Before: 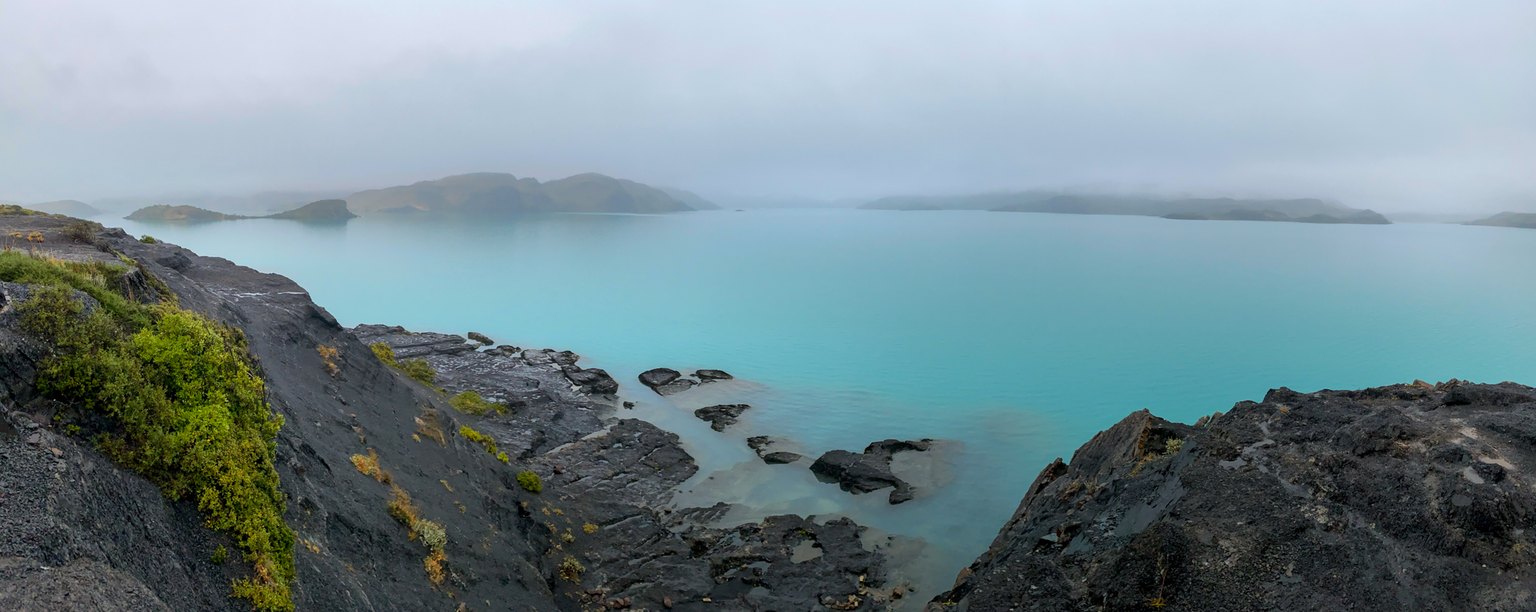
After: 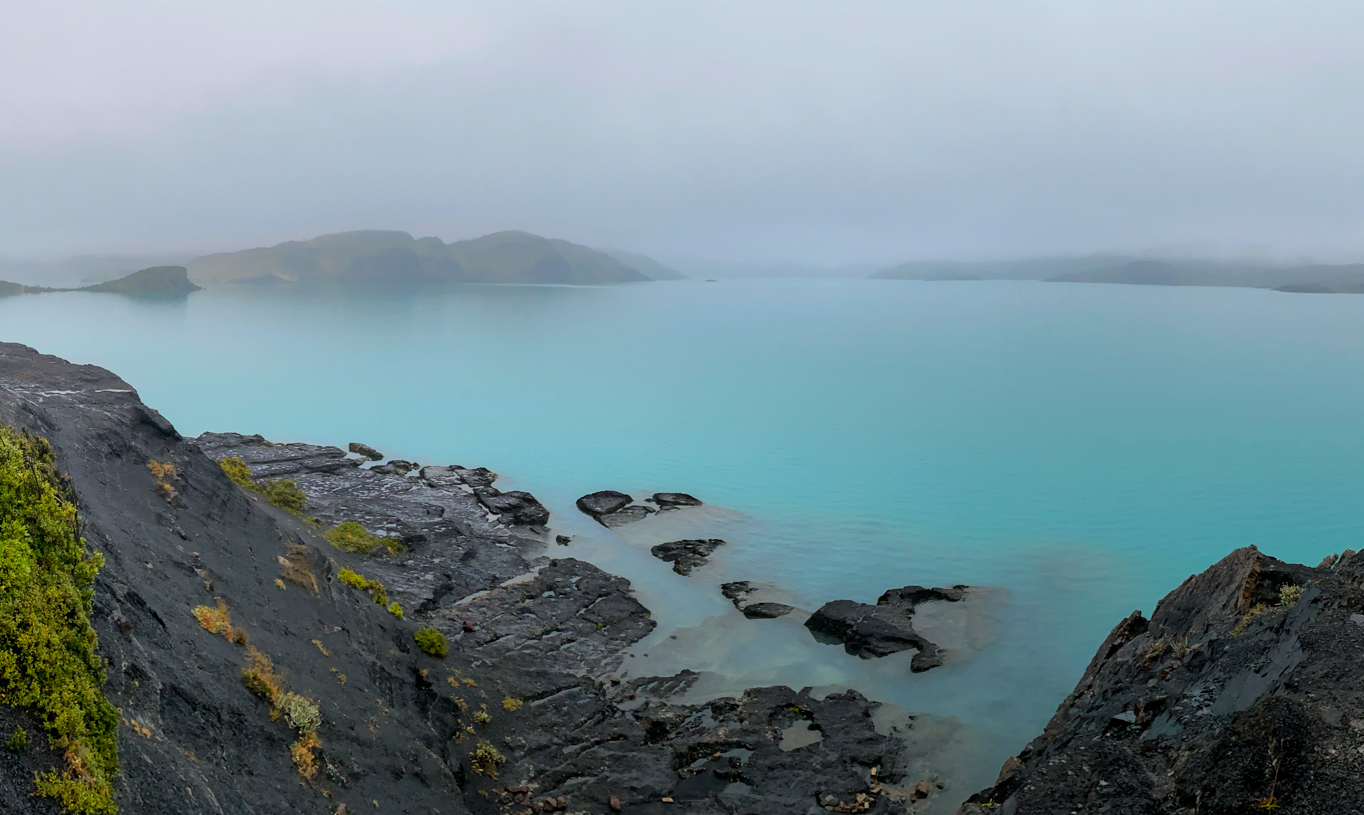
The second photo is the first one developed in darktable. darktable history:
filmic rgb: black relative exposure -11.39 EV, white relative exposure 3.25 EV, hardness 6.74, iterations of high-quality reconstruction 0
crop and rotate: left 13.45%, right 19.946%
